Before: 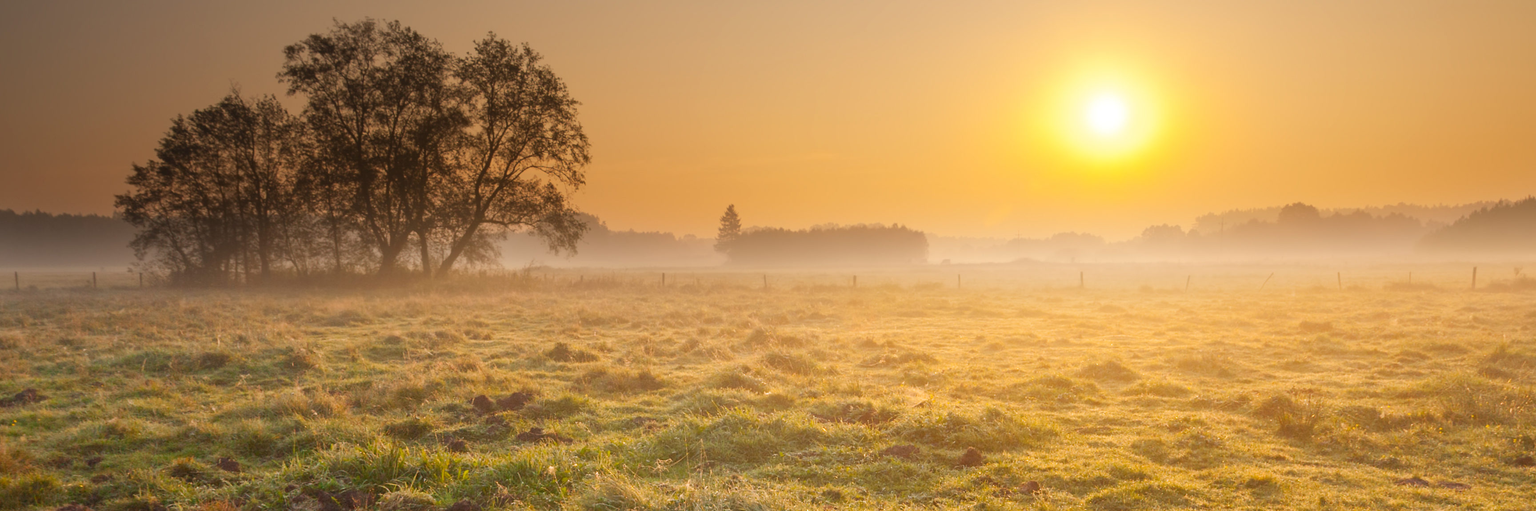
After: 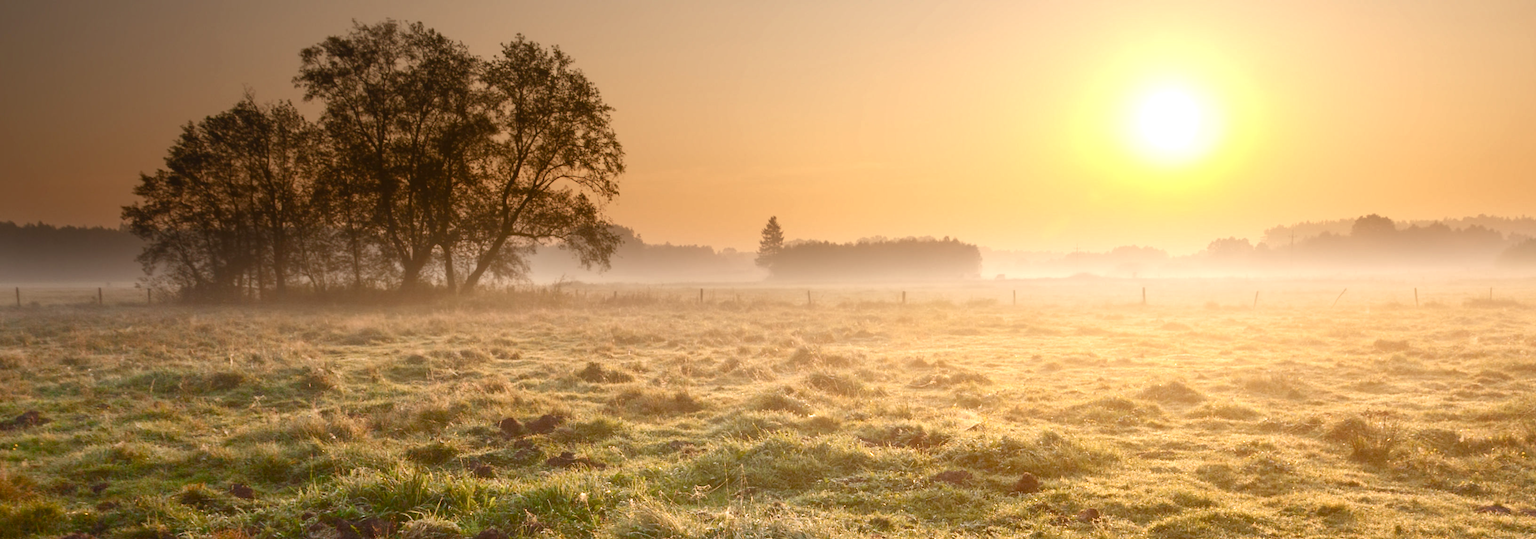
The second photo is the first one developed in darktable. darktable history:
color balance rgb: linear chroma grading › shadows -2.523%, linear chroma grading › highlights -14.518%, linear chroma grading › global chroma -9.902%, linear chroma grading › mid-tones -9.761%, perceptual saturation grading › global saturation 20%, perceptual saturation grading › highlights -24.841%, perceptual saturation grading › shadows 50.098%, perceptual brilliance grading › global brilliance 14.703%, perceptual brilliance grading › shadows -34.548%
crop and rotate: left 0%, right 5.384%
